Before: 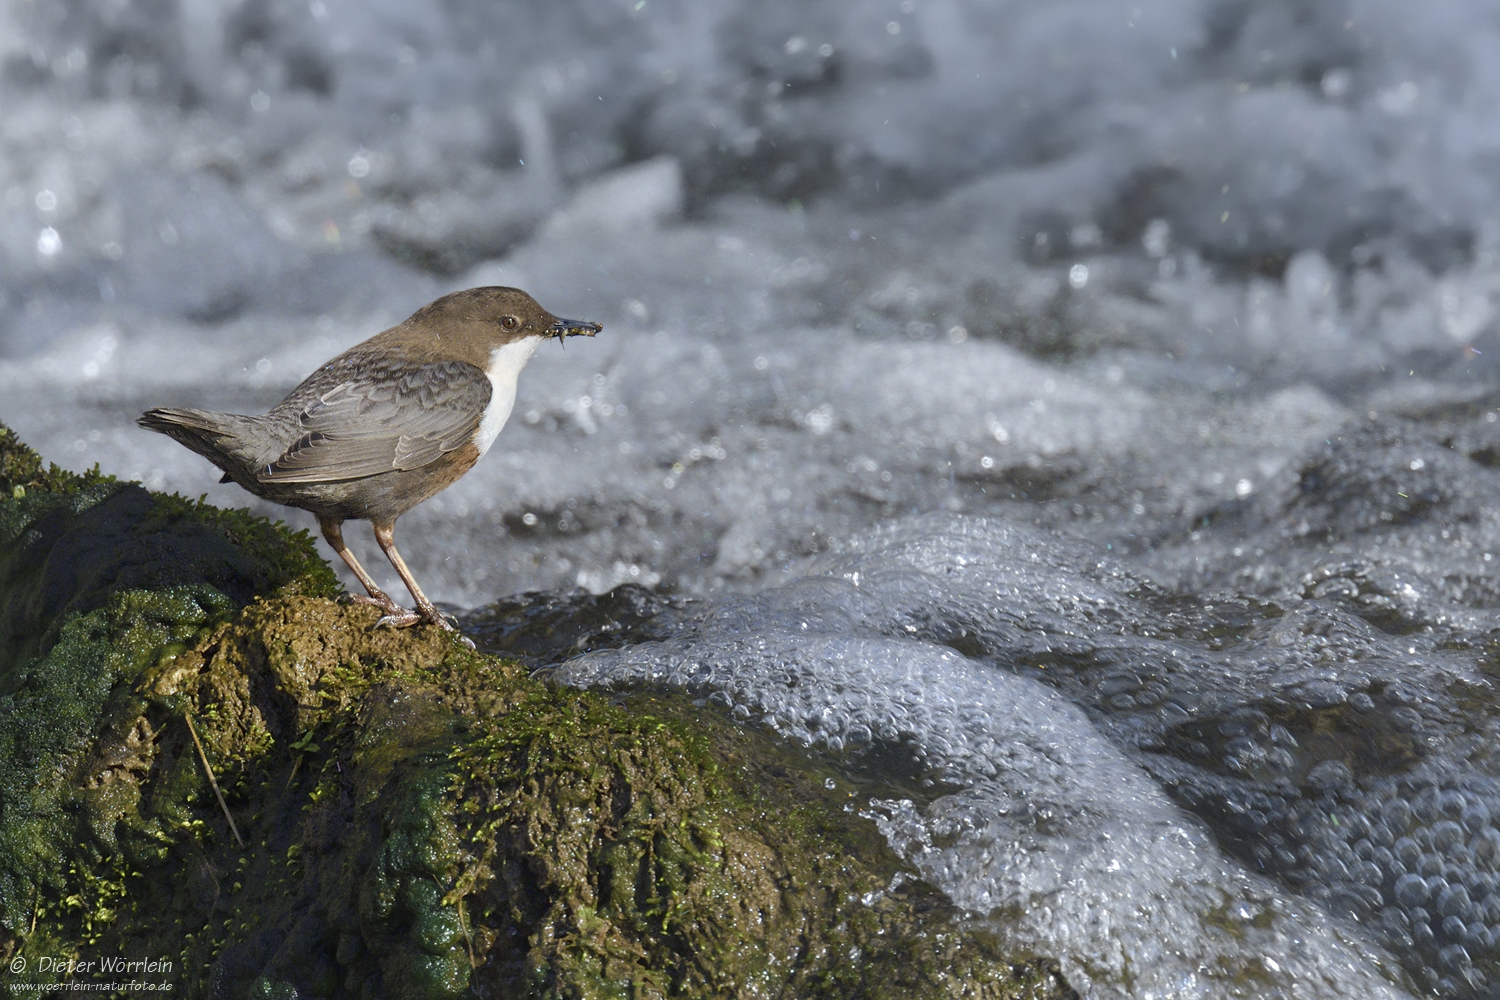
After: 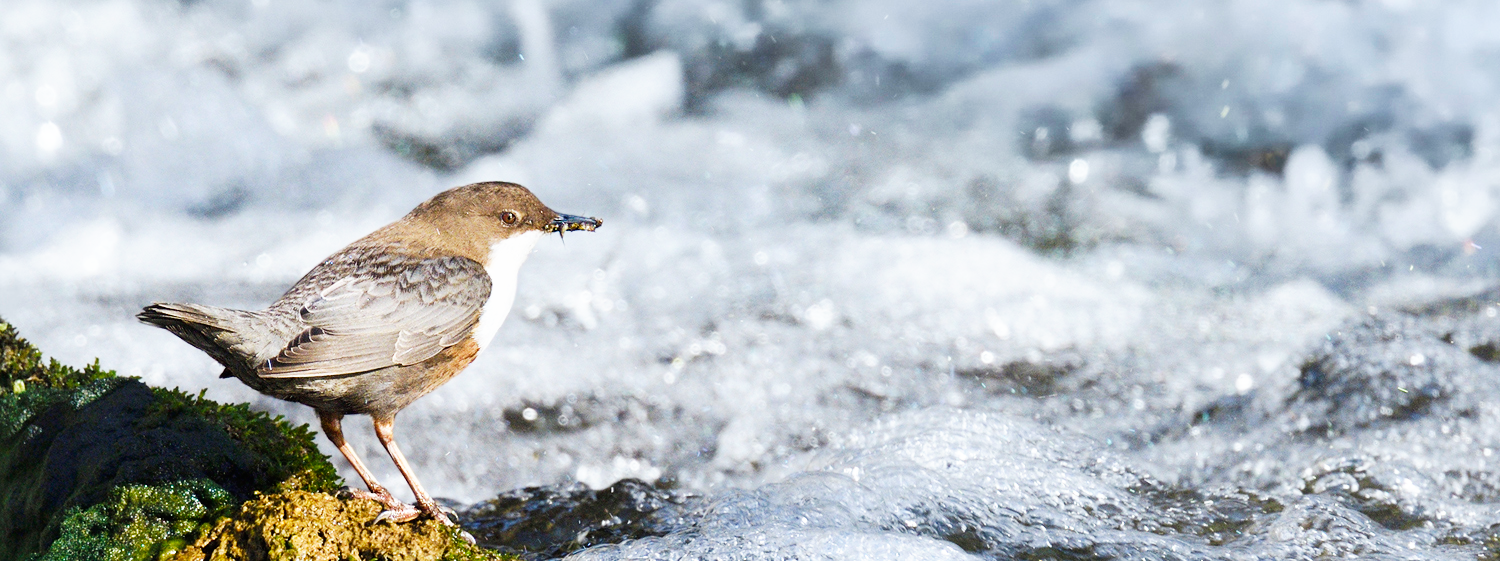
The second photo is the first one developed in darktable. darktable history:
base curve: curves: ch0 [(0, 0) (0.007, 0.004) (0.027, 0.03) (0.046, 0.07) (0.207, 0.54) (0.442, 0.872) (0.673, 0.972) (1, 1)], preserve colors none
crop and rotate: top 10.508%, bottom 33.351%
